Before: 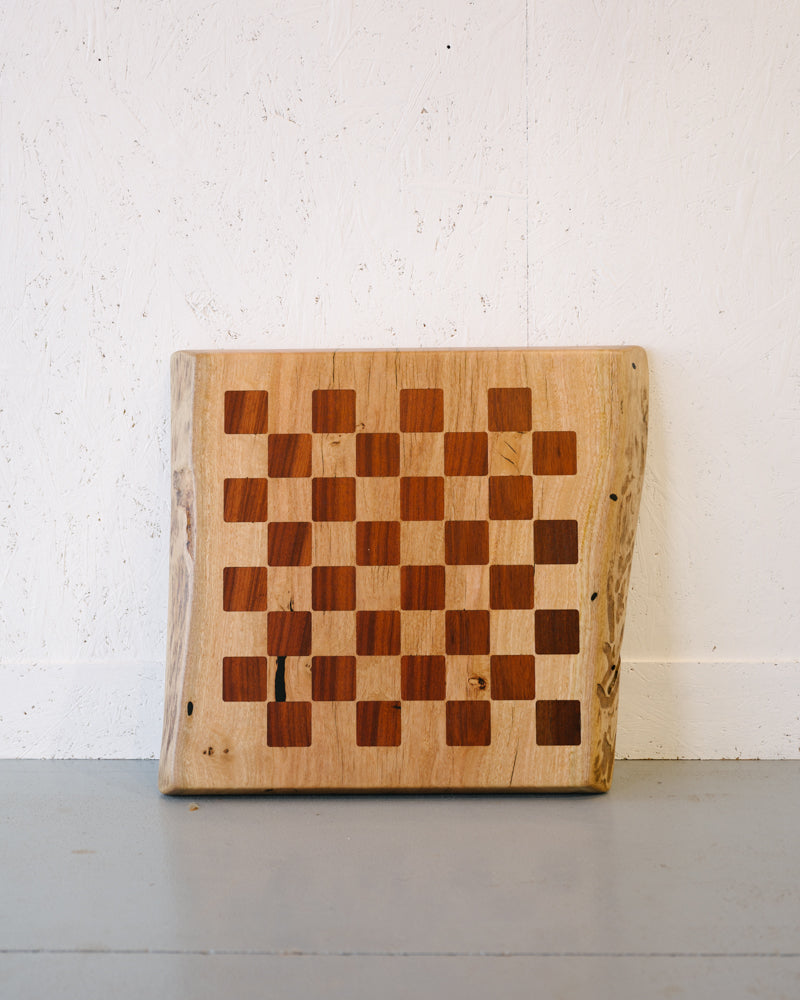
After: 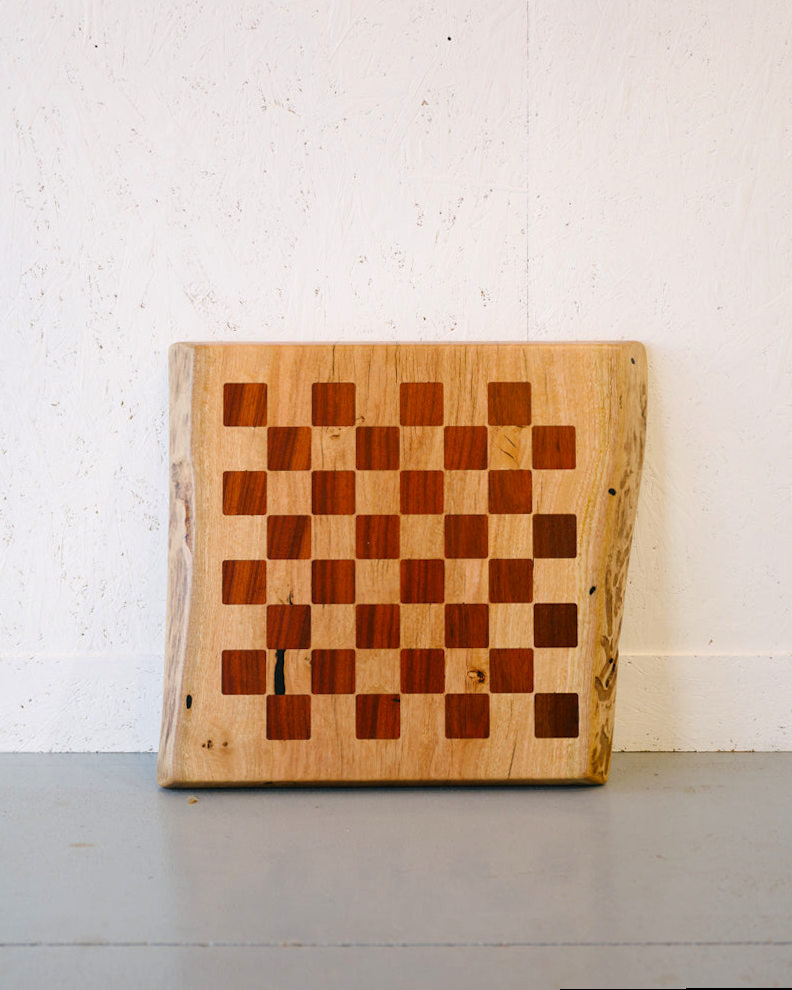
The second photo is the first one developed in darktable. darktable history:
contrast brightness saturation: contrast 0.08, saturation 0.2
rotate and perspective: rotation 0.174°, lens shift (vertical) 0.013, lens shift (horizontal) 0.019, shear 0.001, automatic cropping original format, crop left 0.007, crop right 0.991, crop top 0.016, crop bottom 0.997
